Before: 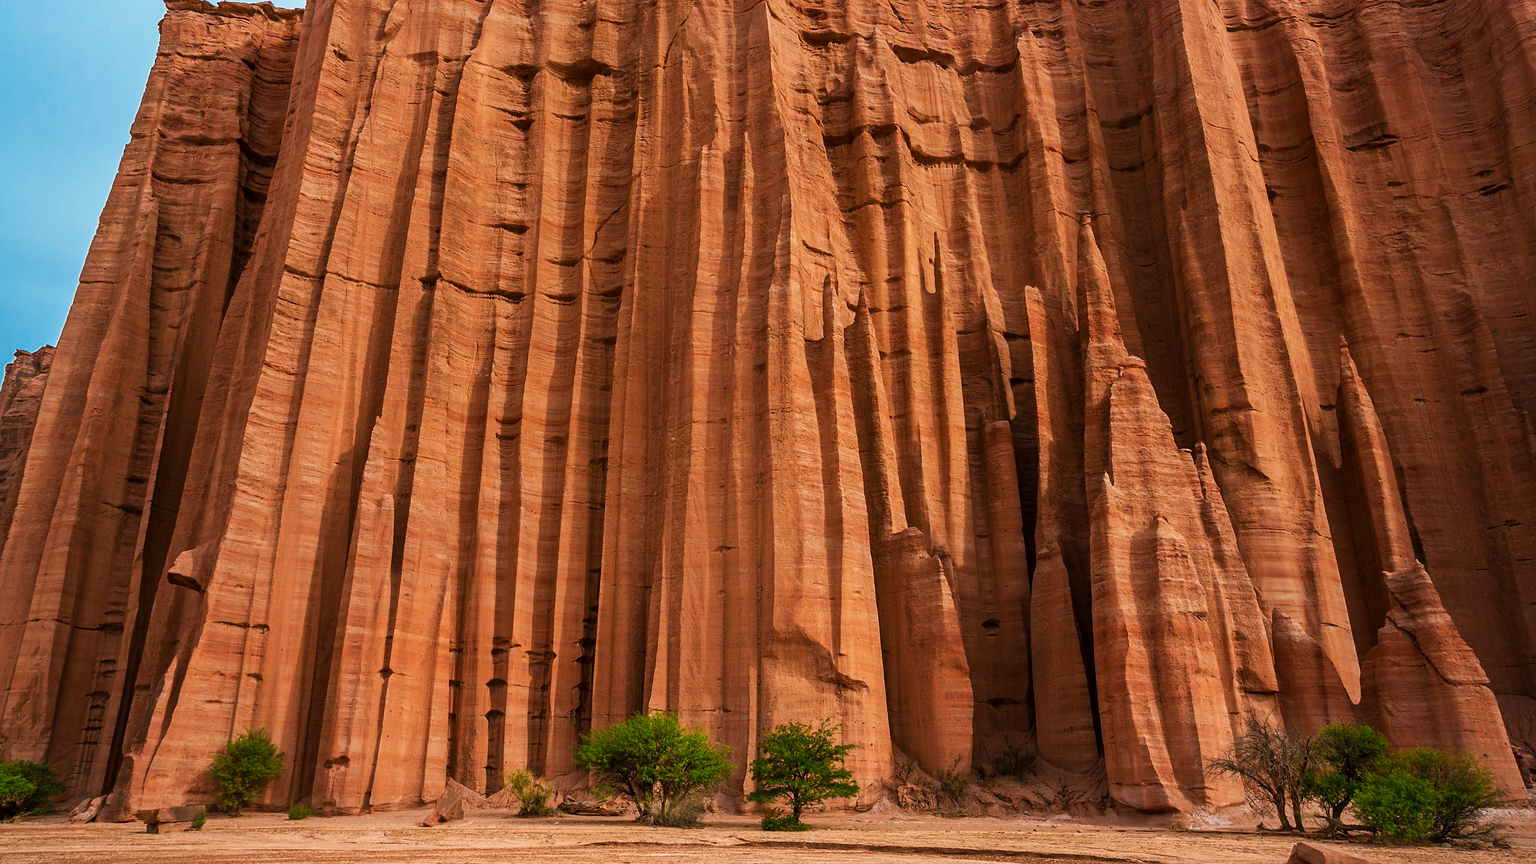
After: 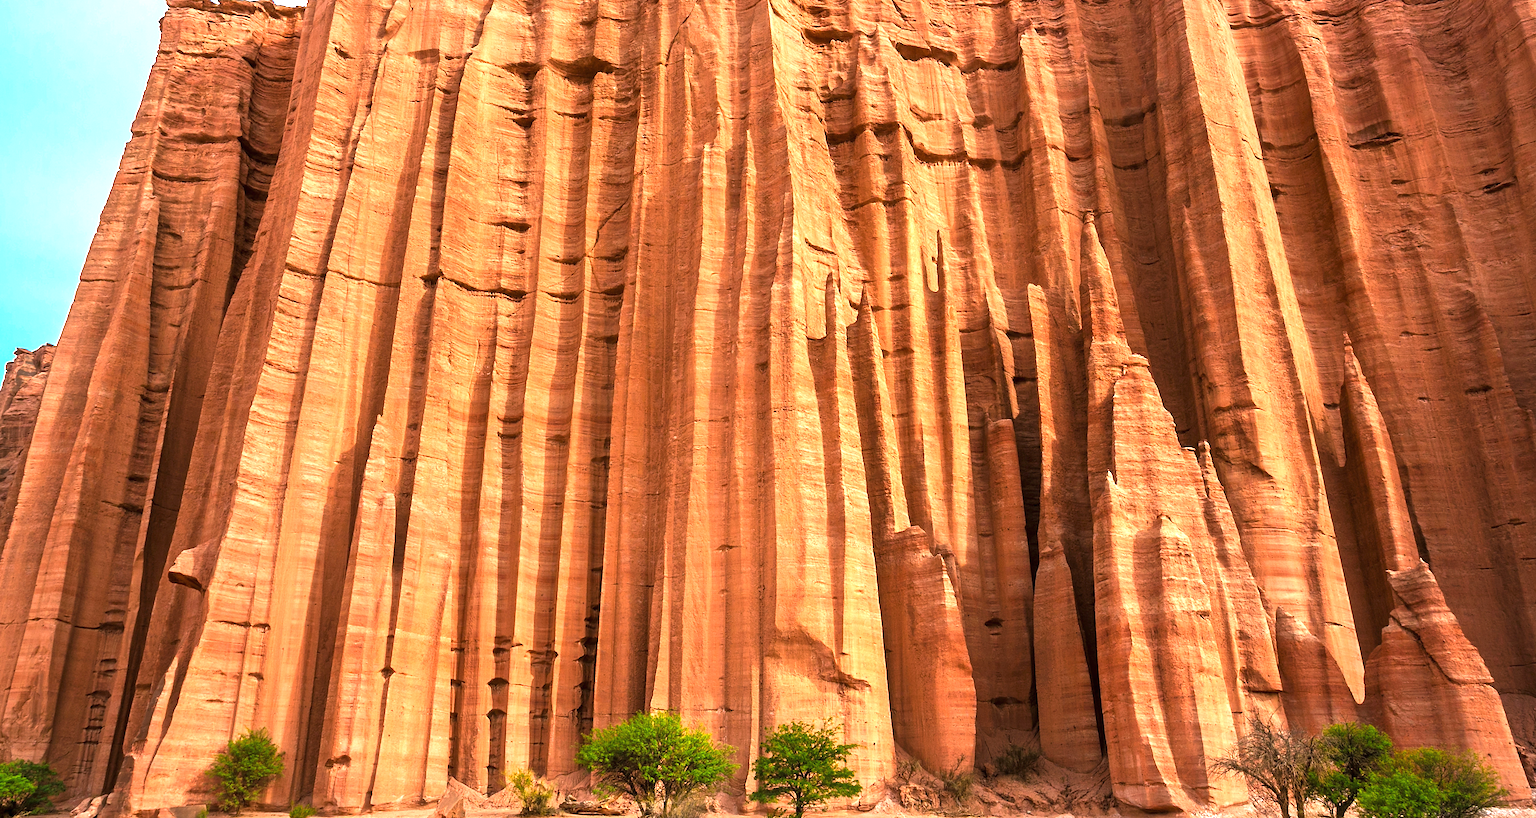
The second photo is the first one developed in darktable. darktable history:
crop: top 0.349%, right 0.255%, bottom 5.084%
exposure: black level correction 0, exposure 1.444 EV, compensate highlight preservation false
